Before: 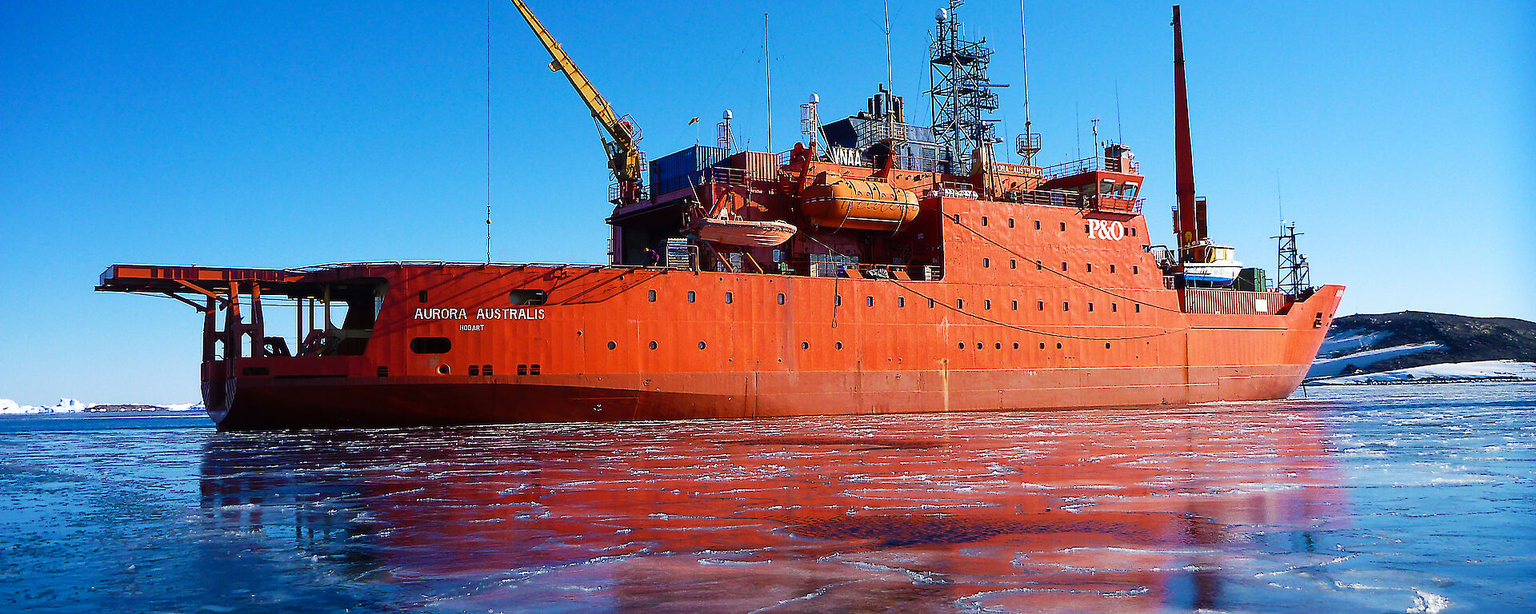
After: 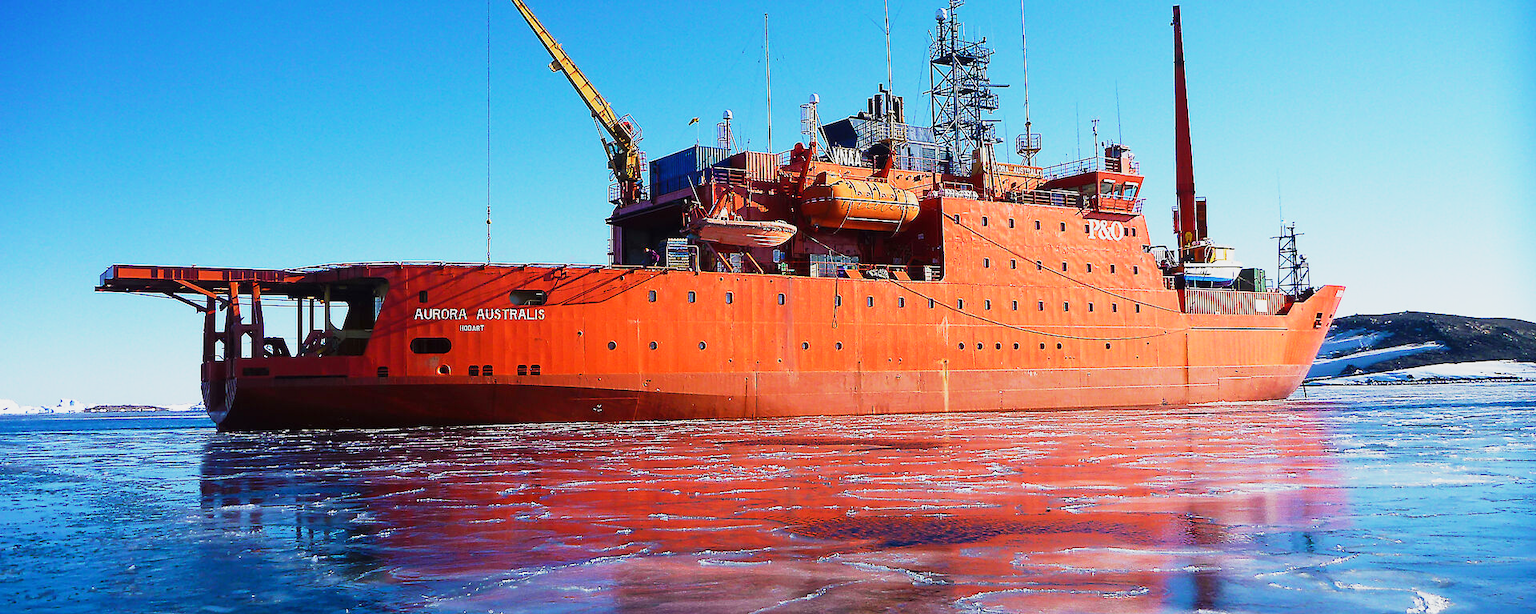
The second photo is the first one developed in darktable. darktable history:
local contrast: mode bilateral grid, contrast 100, coarseness 99, detail 92%, midtone range 0.2
base curve: curves: ch0 [(0, 0) (0.088, 0.125) (0.176, 0.251) (0.354, 0.501) (0.613, 0.749) (1, 0.877)], preserve colors none
